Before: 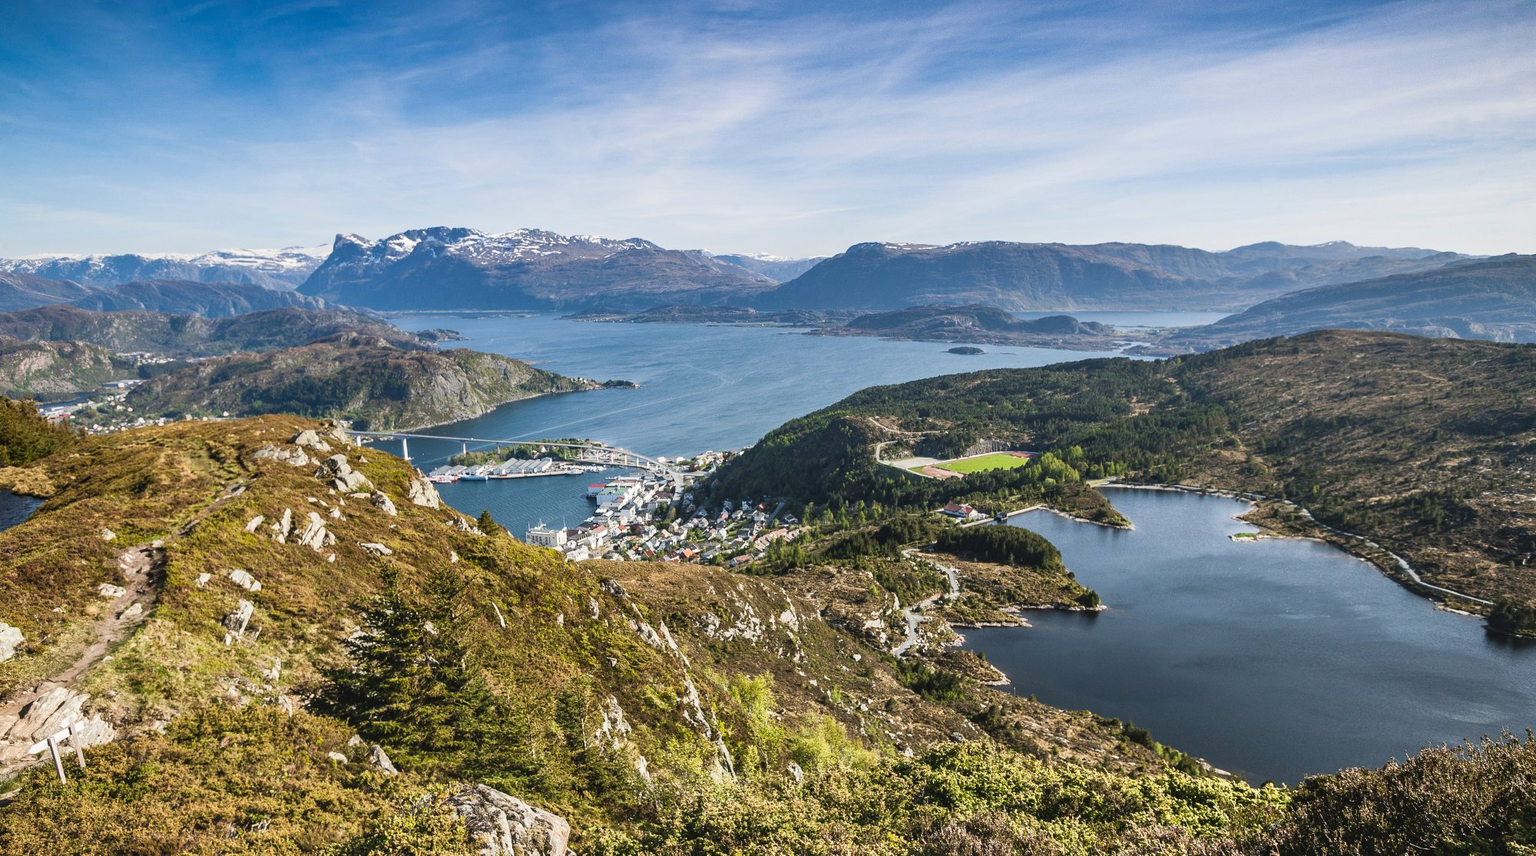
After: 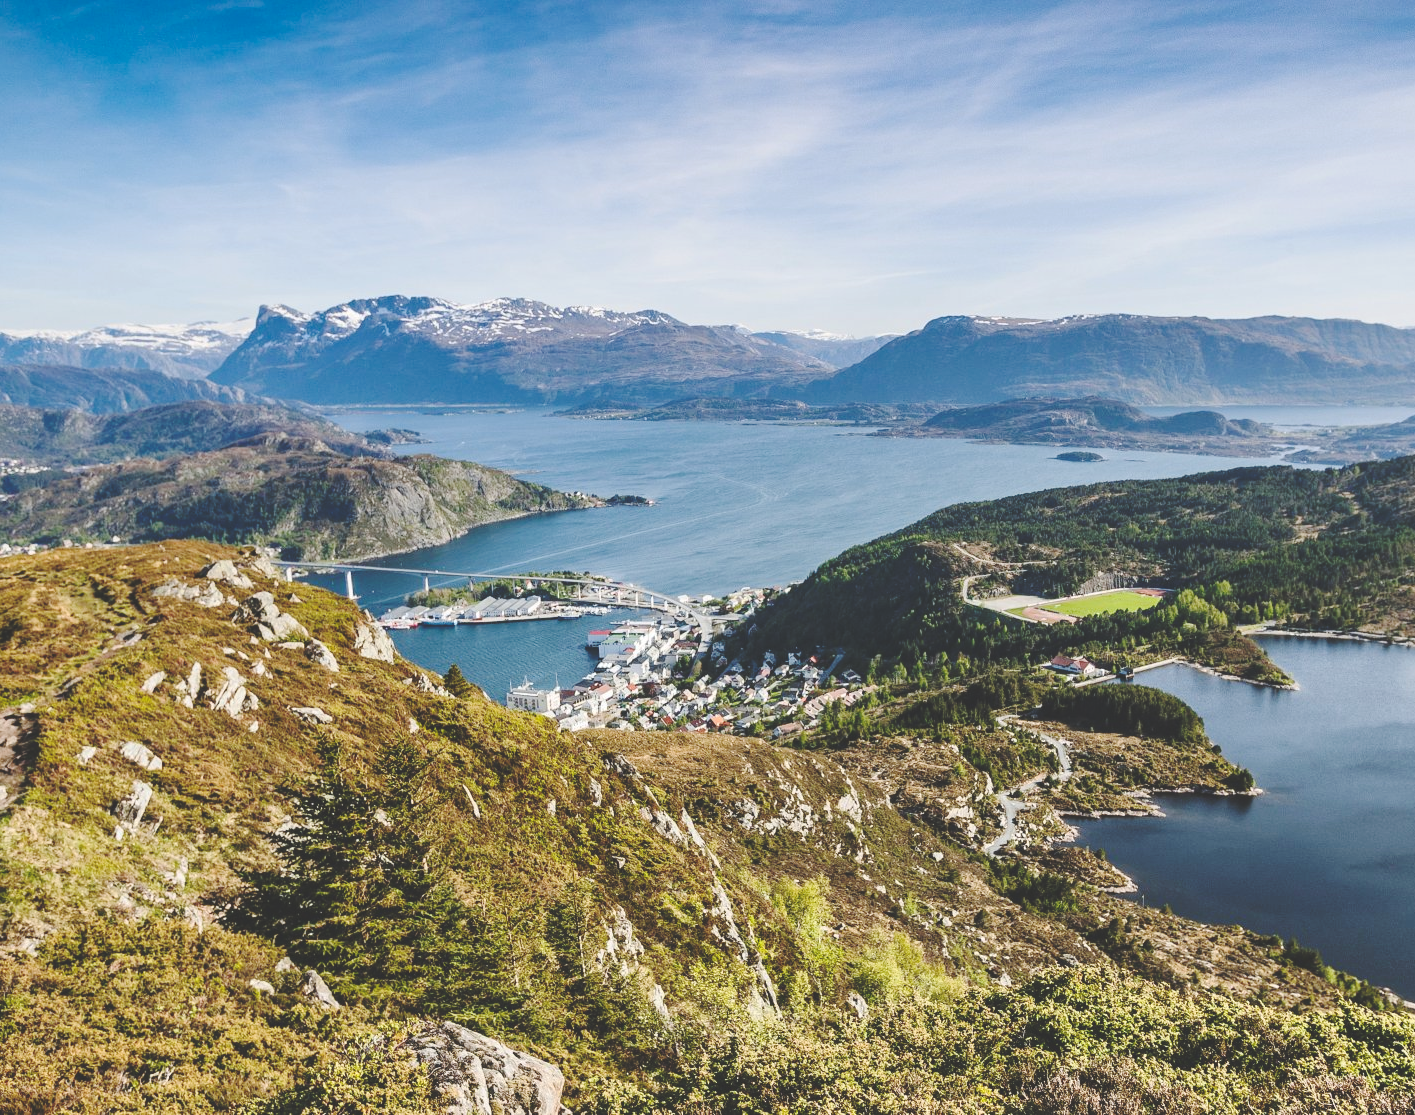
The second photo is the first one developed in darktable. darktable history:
crop and rotate: left 8.936%, right 20.287%
base curve: curves: ch0 [(0, 0.024) (0.055, 0.065) (0.121, 0.166) (0.236, 0.319) (0.693, 0.726) (1, 1)], preserve colors none
